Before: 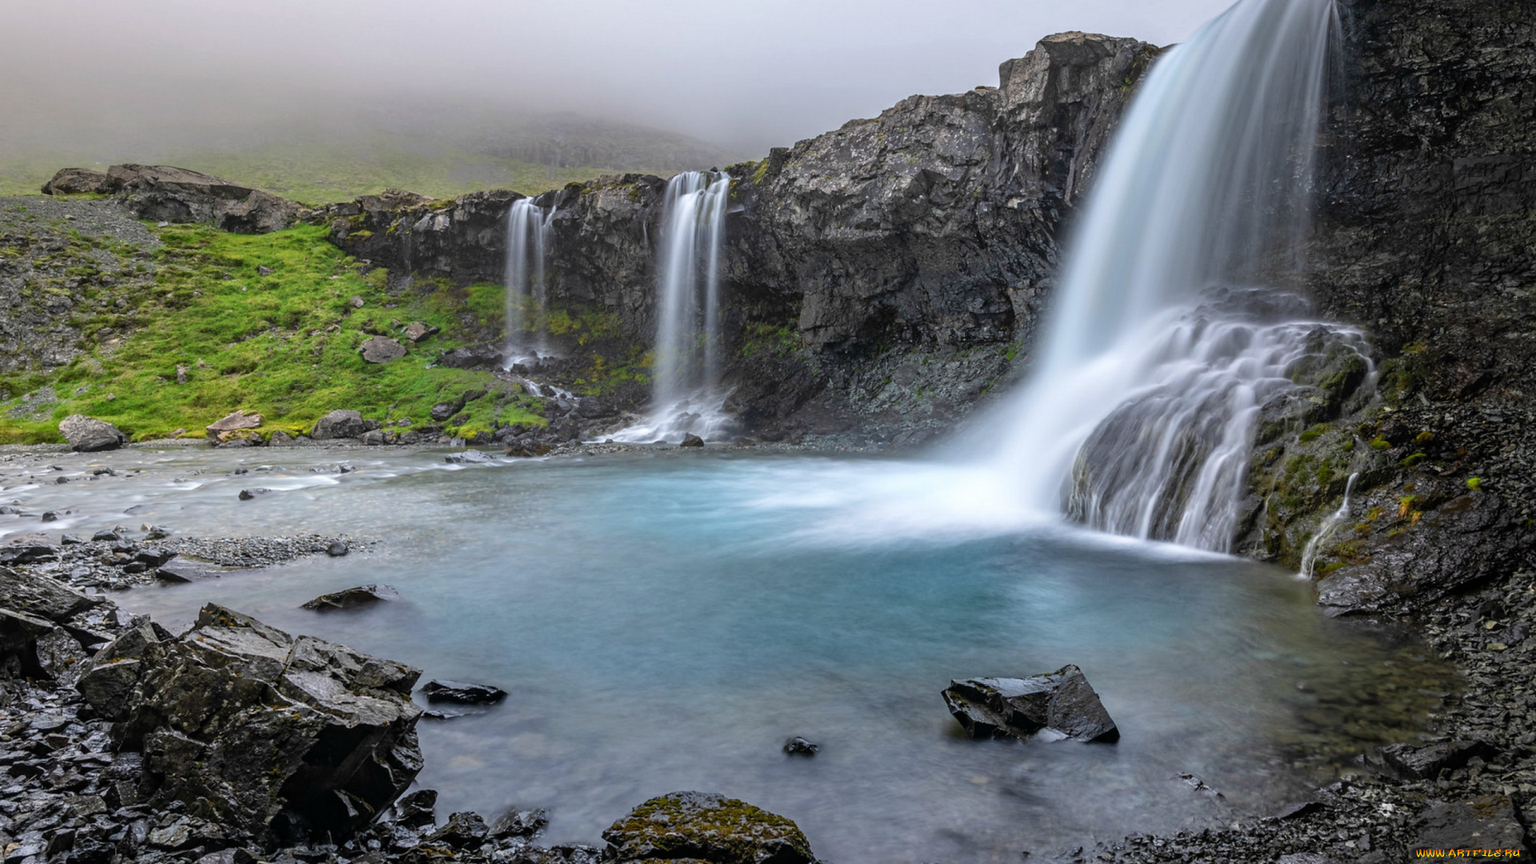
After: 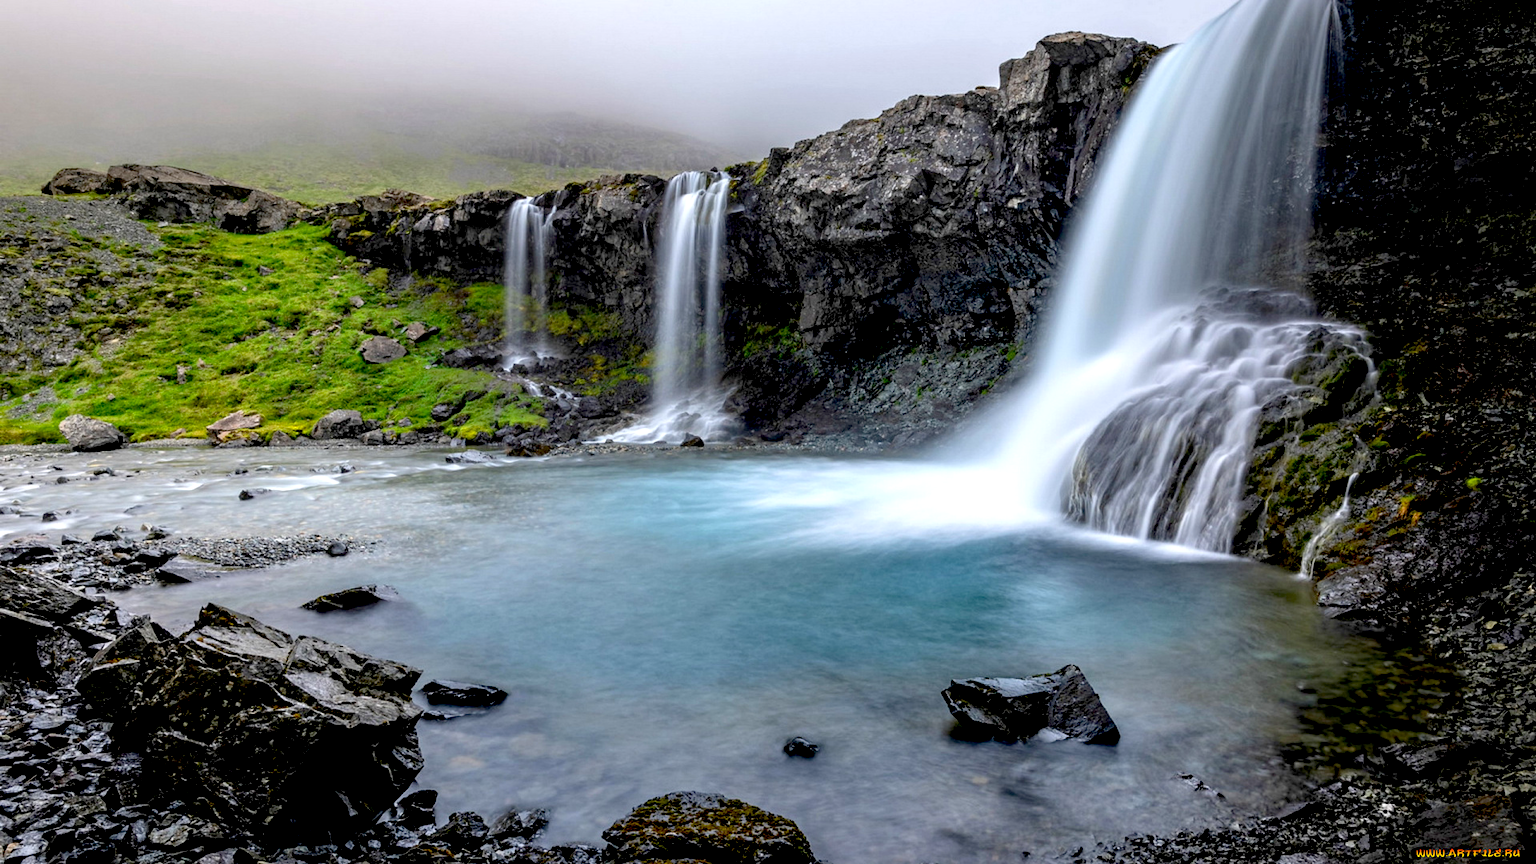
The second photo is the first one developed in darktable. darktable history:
exposure: black level correction 0.031, exposure 0.326 EV, compensate highlight preservation false
